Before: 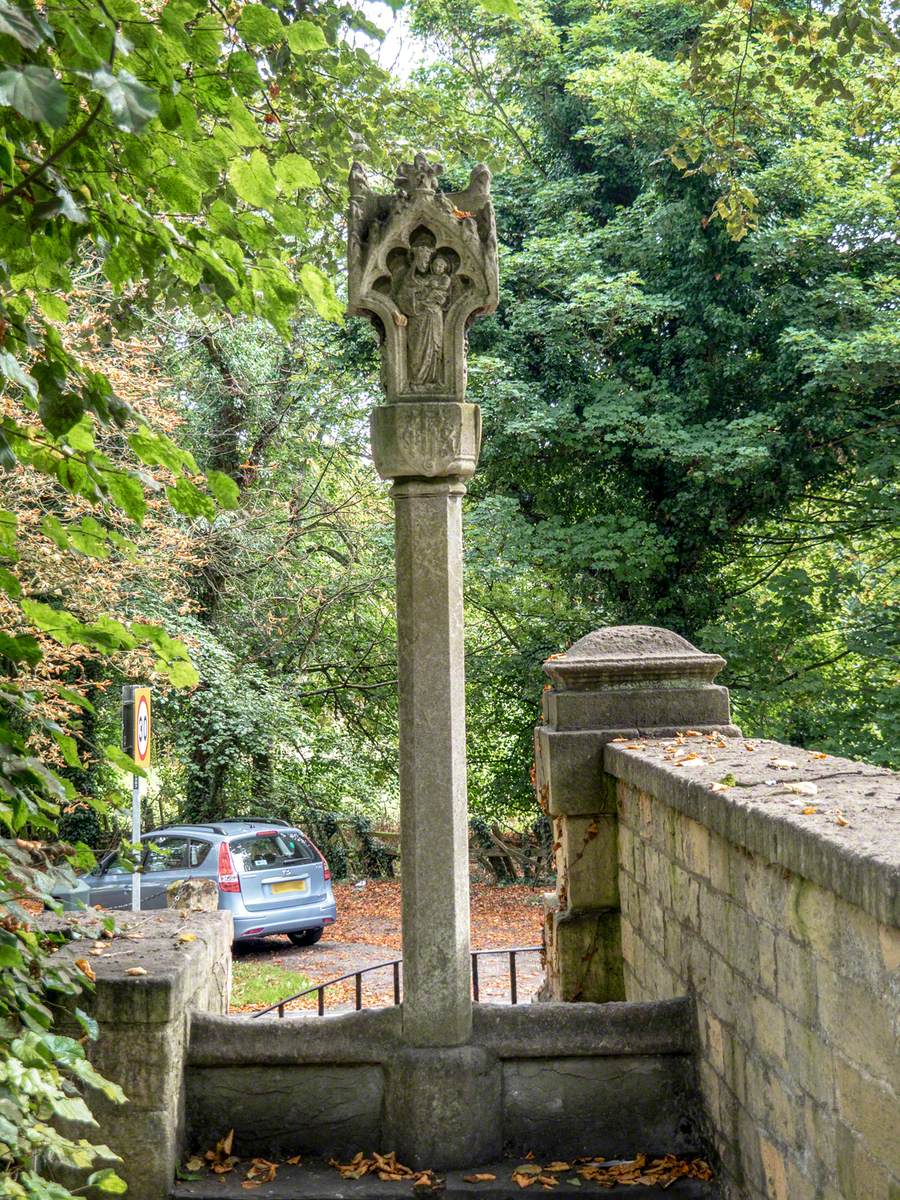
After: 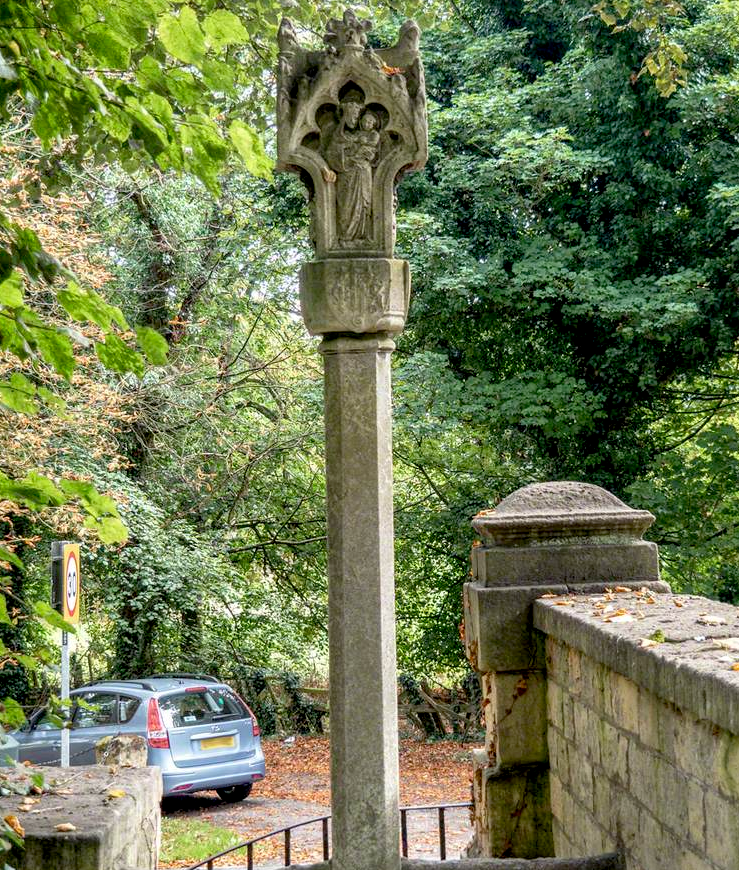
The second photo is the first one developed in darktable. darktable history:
crop: left 7.918%, top 12.049%, right 9.933%, bottom 15.42%
exposure: black level correction 0.01, exposure 0.007 EV, compensate highlight preservation false
